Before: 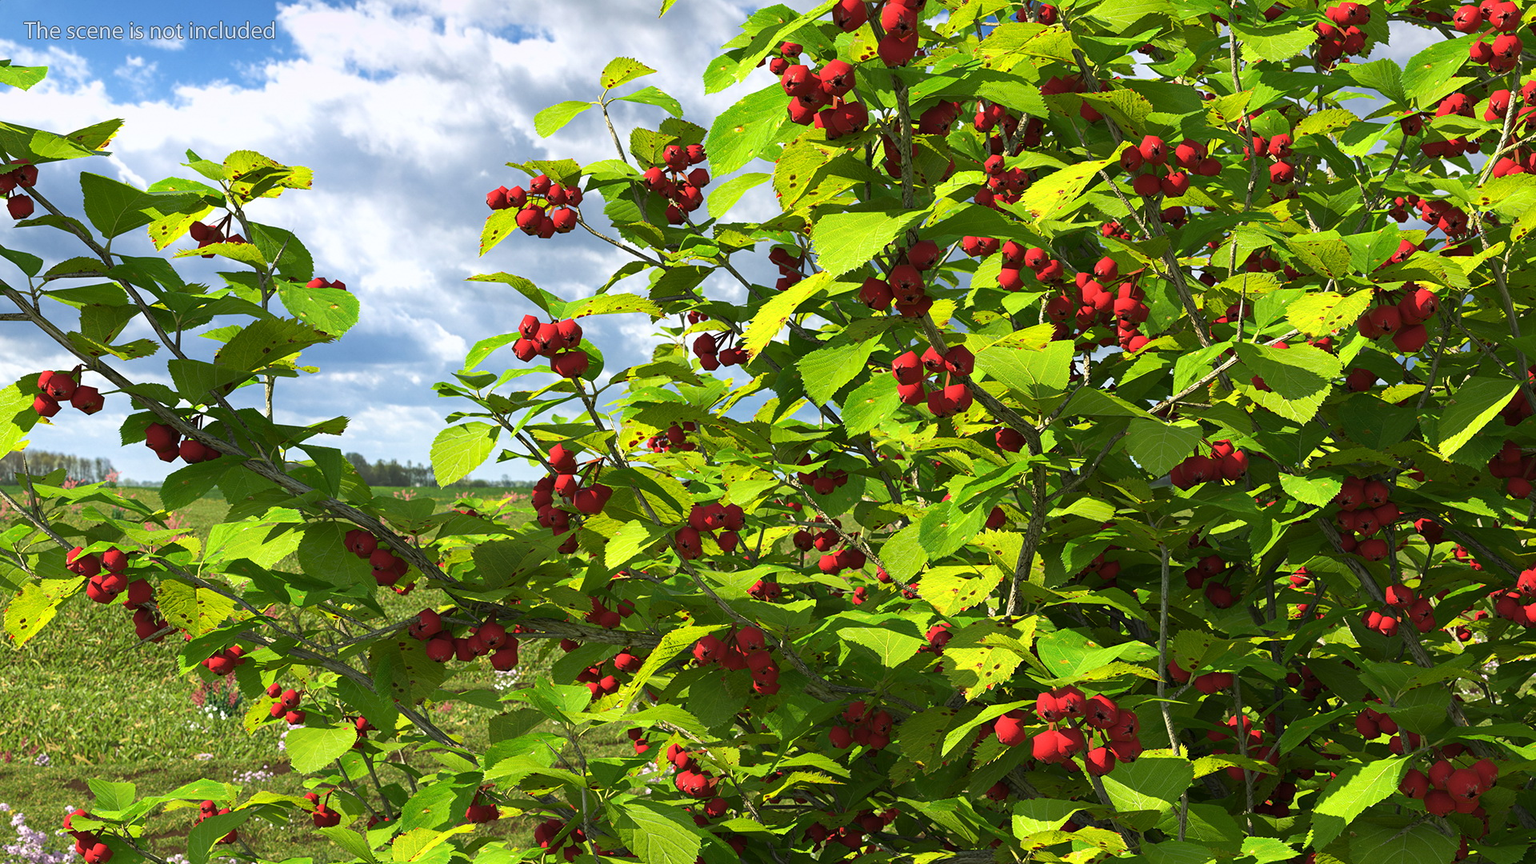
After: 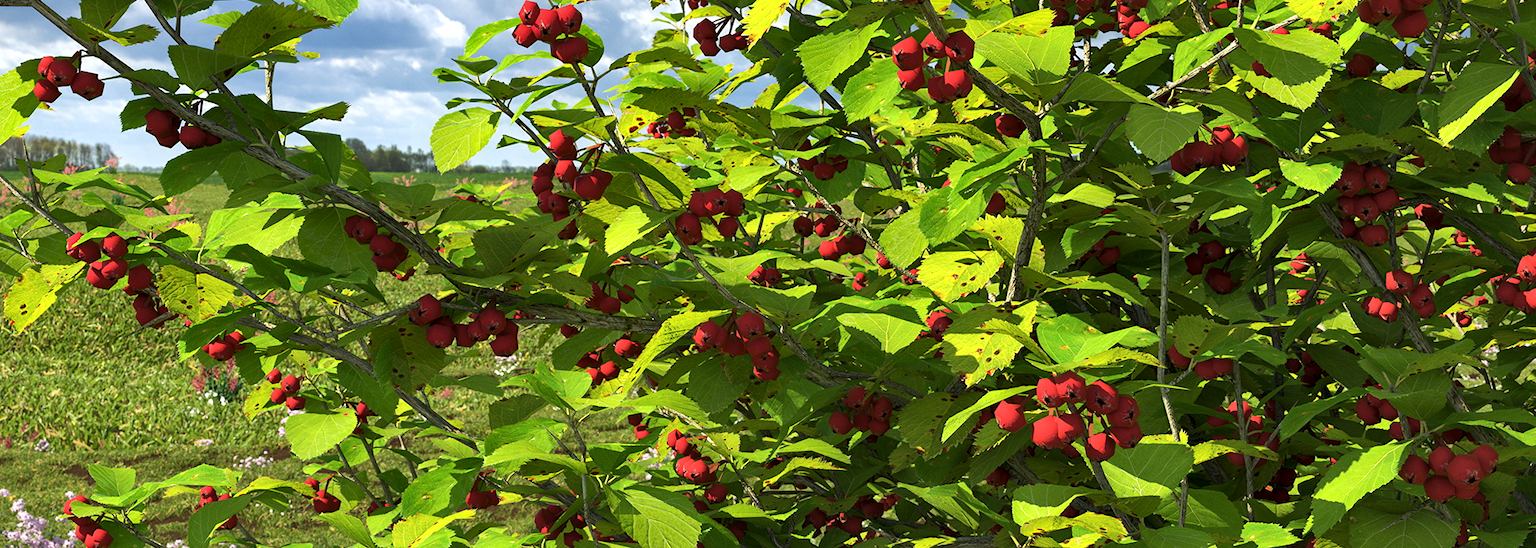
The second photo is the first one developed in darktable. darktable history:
local contrast: mode bilateral grid, contrast 25, coarseness 50, detail 123%, midtone range 0.2
shadows and highlights: shadows 37.27, highlights -28.18, soften with gaussian
crop and rotate: top 36.435%
